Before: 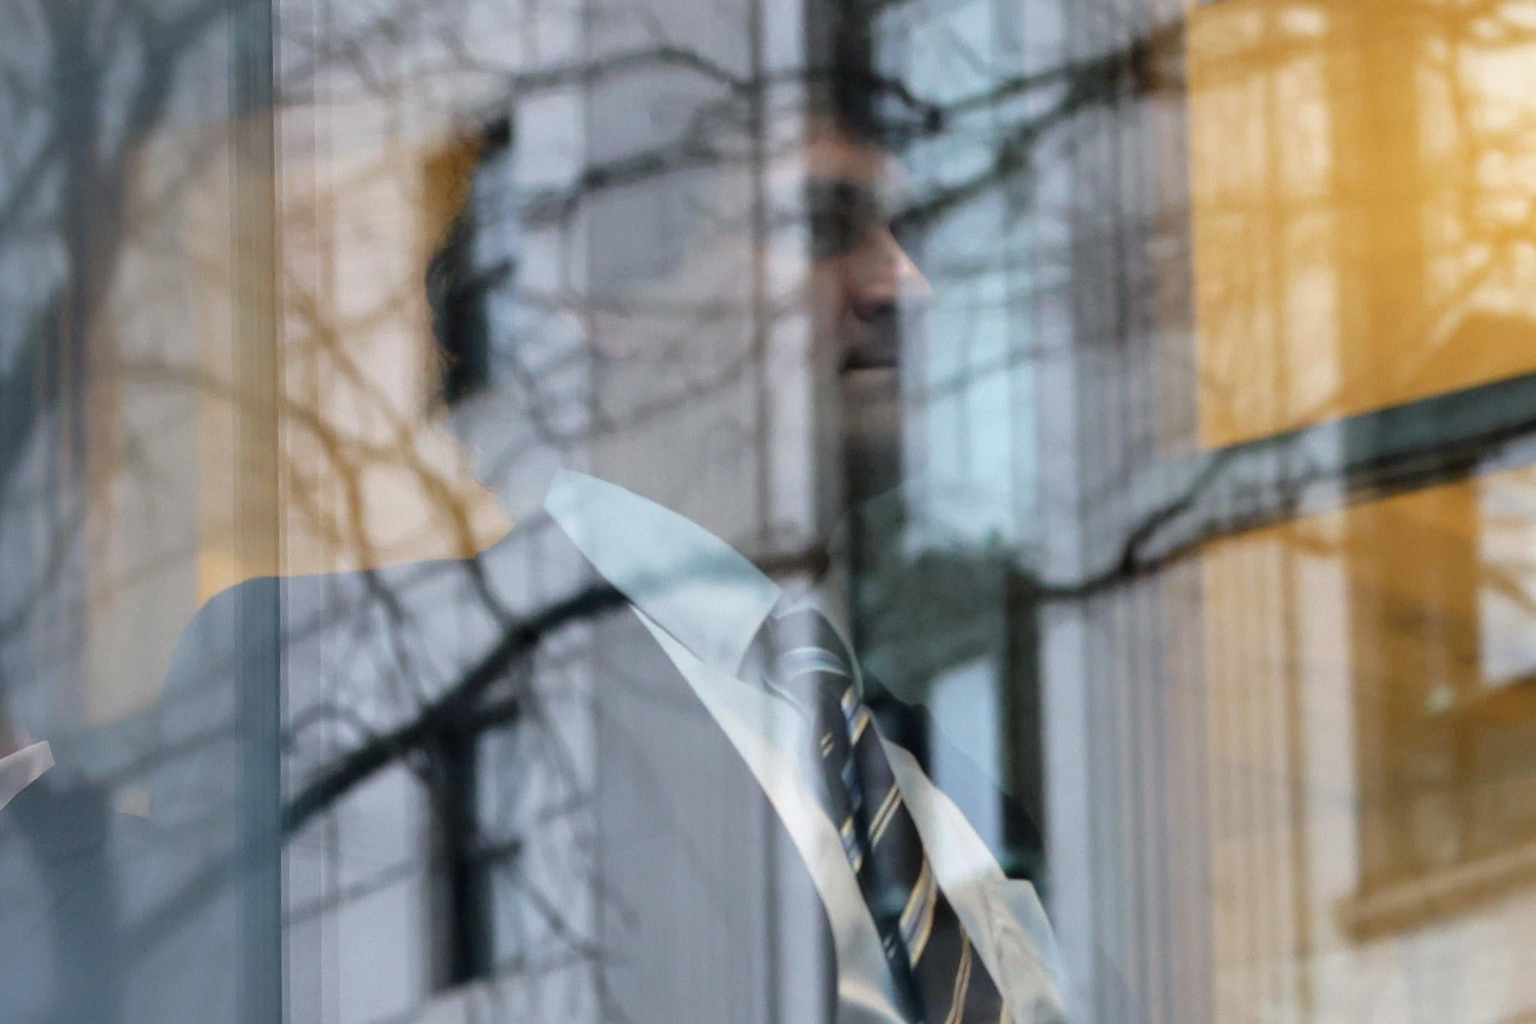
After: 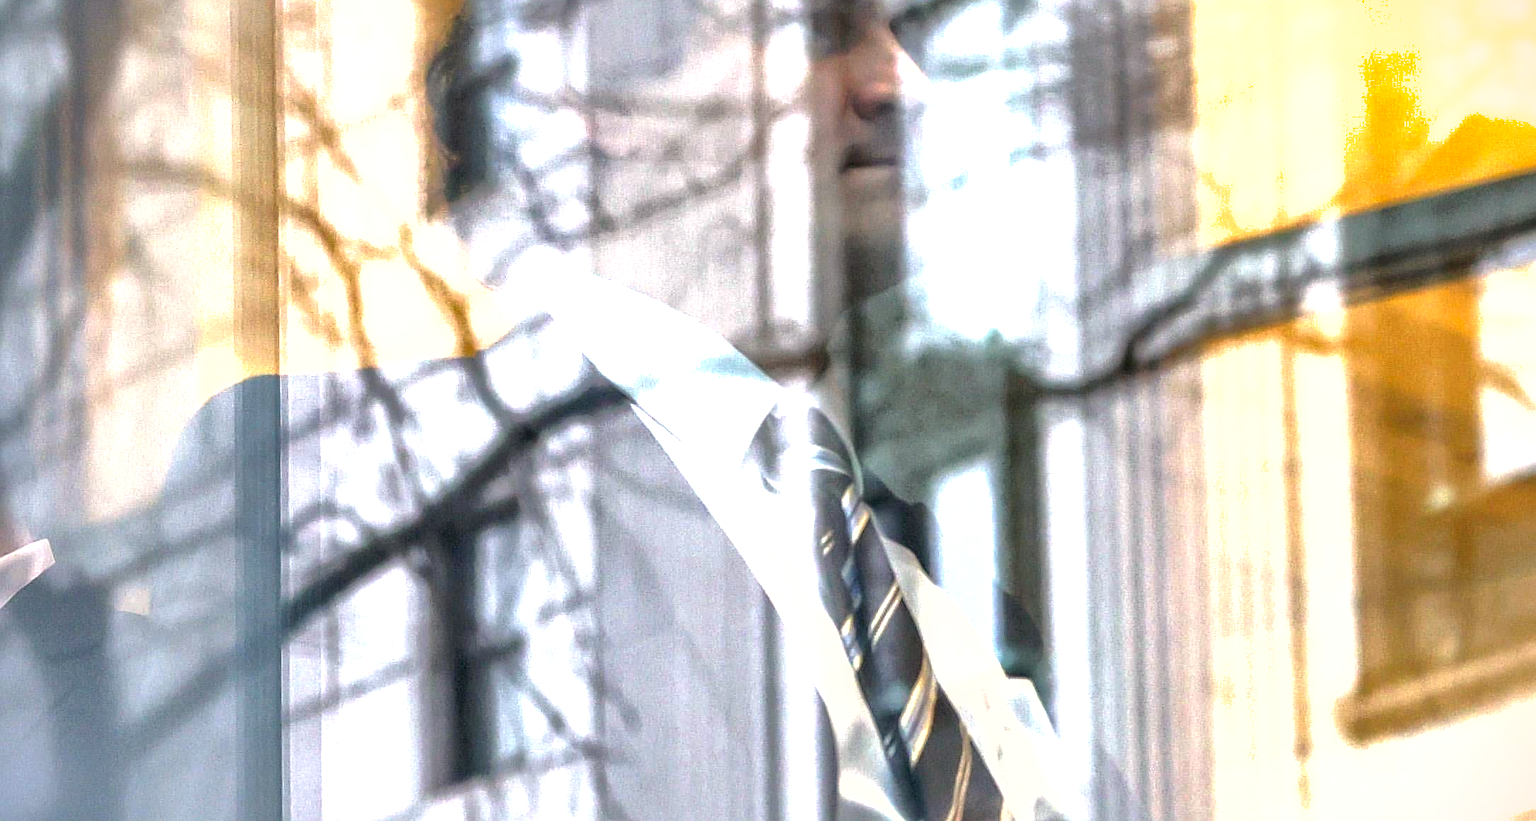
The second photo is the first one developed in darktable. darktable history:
crop and rotate: top 19.752%
exposure: black level correction 0, exposure 1.46 EV, compensate exposure bias true, compensate highlight preservation false
vignetting: fall-off start 99.34%, fall-off radius 71.33%, saturation -0.036, width/height ratio 1.174
local contrast: highlights 63%, detail 143%, midtone range 0.423
sharpen: on, module defaults
shadows and highlights: on, module defaults
color correction: highlights a* 3.92, highlights b* 5.07
